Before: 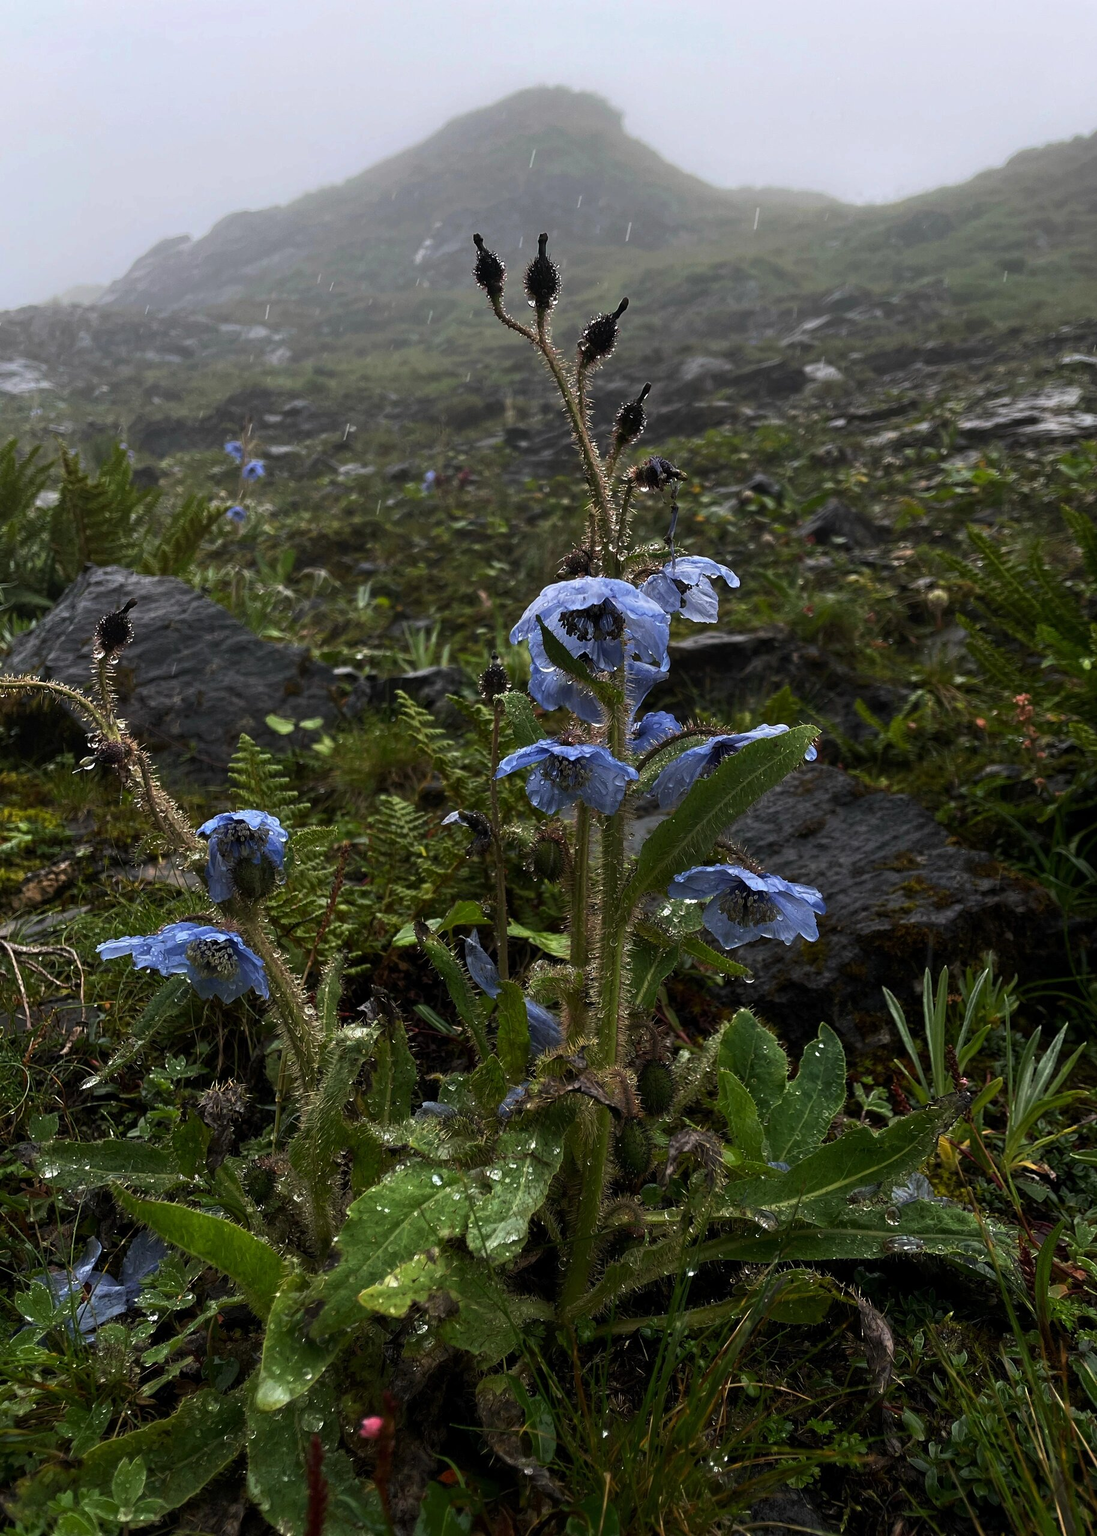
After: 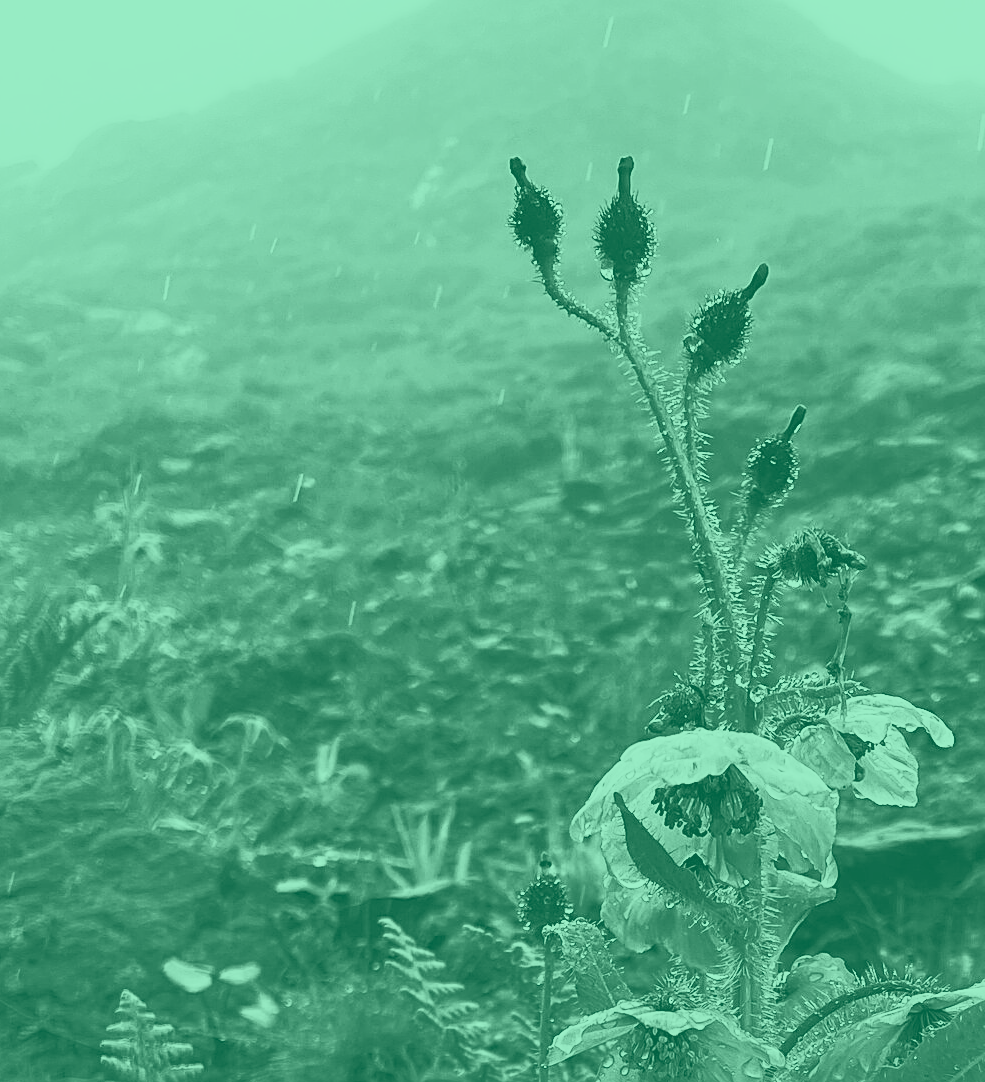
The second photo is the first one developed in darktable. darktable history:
colorize: hue 147.6°, saturation 65%, lightness 21.64%
contrast brightness saturation: contrast 0.39, brightness 0.53
levels: levels [0, 0.476, 0.951]
exposure: black level correction -0.001, exposure 0.08 EV, compensate highlight preservation false
tone curve: curves: ch0 [(0, 0.015) (0.037, 0.032) (0.131, 0.113) (0.275, 0.26) (0.497, 0.531) (0.617, 0.663) (0.704, 0.748) (0.813, 0.842) (0.911, 0.931) (0.997, 1)]; ch1 [(0, 0) (0.301, 0.3) (0.444, 0.438) (0.493, 0.494) (0.501, 0.499) (0.534, 0.543) (0.582, 0.605) (0.658, 0.687) (0.746, 0.79) (1, 1)]; ch2 [(0, 0) (0.246, 0.234) (0.36, 0.356) (0.415, 0.426) (0.476, 0.492) (0.502, 0.499) (0.525, 0.513) (0.533, 0.534) (0.586, 0.598) (0.634, 0.643) (0.706, 0.717) (0.853, 0.83) (1, 0.951)], color space Lab, independent channels, preserve colors none
sharpen: on, module defaults
crop: left 15.306%, top 9.065%, right 30.789%, bottom 48.638%
color correction: saturation 0.5
